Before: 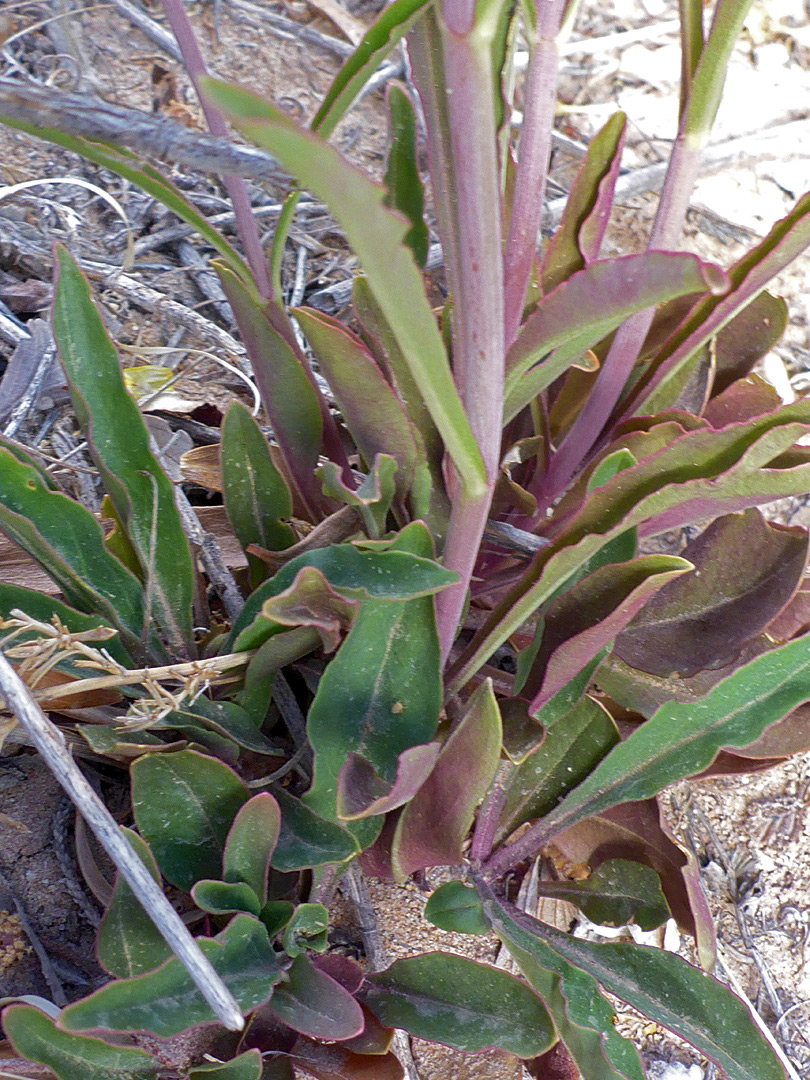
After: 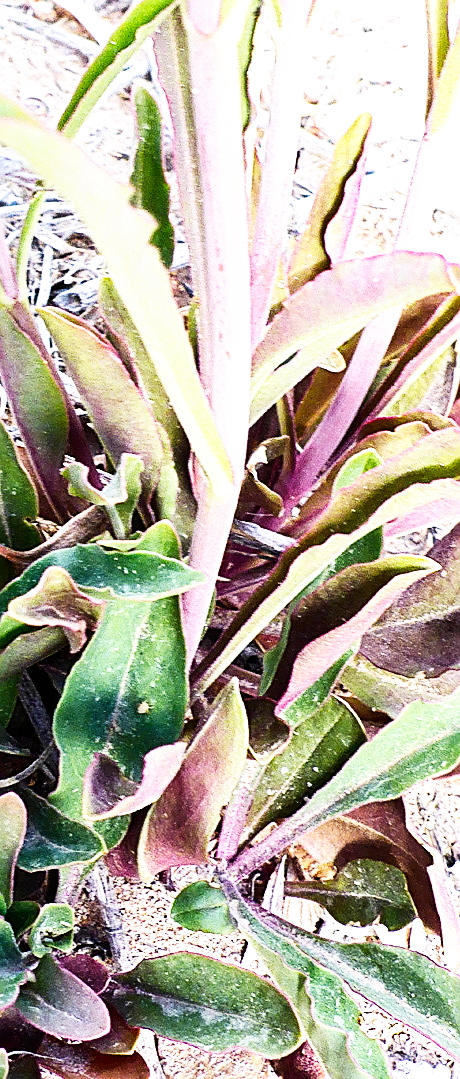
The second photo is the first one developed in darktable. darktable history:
crop: left 31.463%, top 0.008%, right 11.673%
base curve: curves: ch0 [(0, 0) (0.007, 0.004) (0.027, 0.03) (0.046, 0.07) (0.207, 0.54) (0.442, 0.872) (0.673, 0.972) (1, 1)], preserve colors none
sharpen: on, module defaults
exposure: exposure 0.19 EV, compensate exposure bias true, compensate highlight preservation false
tone equalizer: -8 EV -1.08 EV, -7 EV -1.01 EV, -6 EV -0.891 EV, -5 EV -0.614 EV, -3 EV 0.581 EV, -2 EV 0.892 EV, -1 EV 0.987 EV, +0 EV 1.07 EV, edges refinement/feathering 500, mask exposure compensation -1.57 EV, preserve details no
